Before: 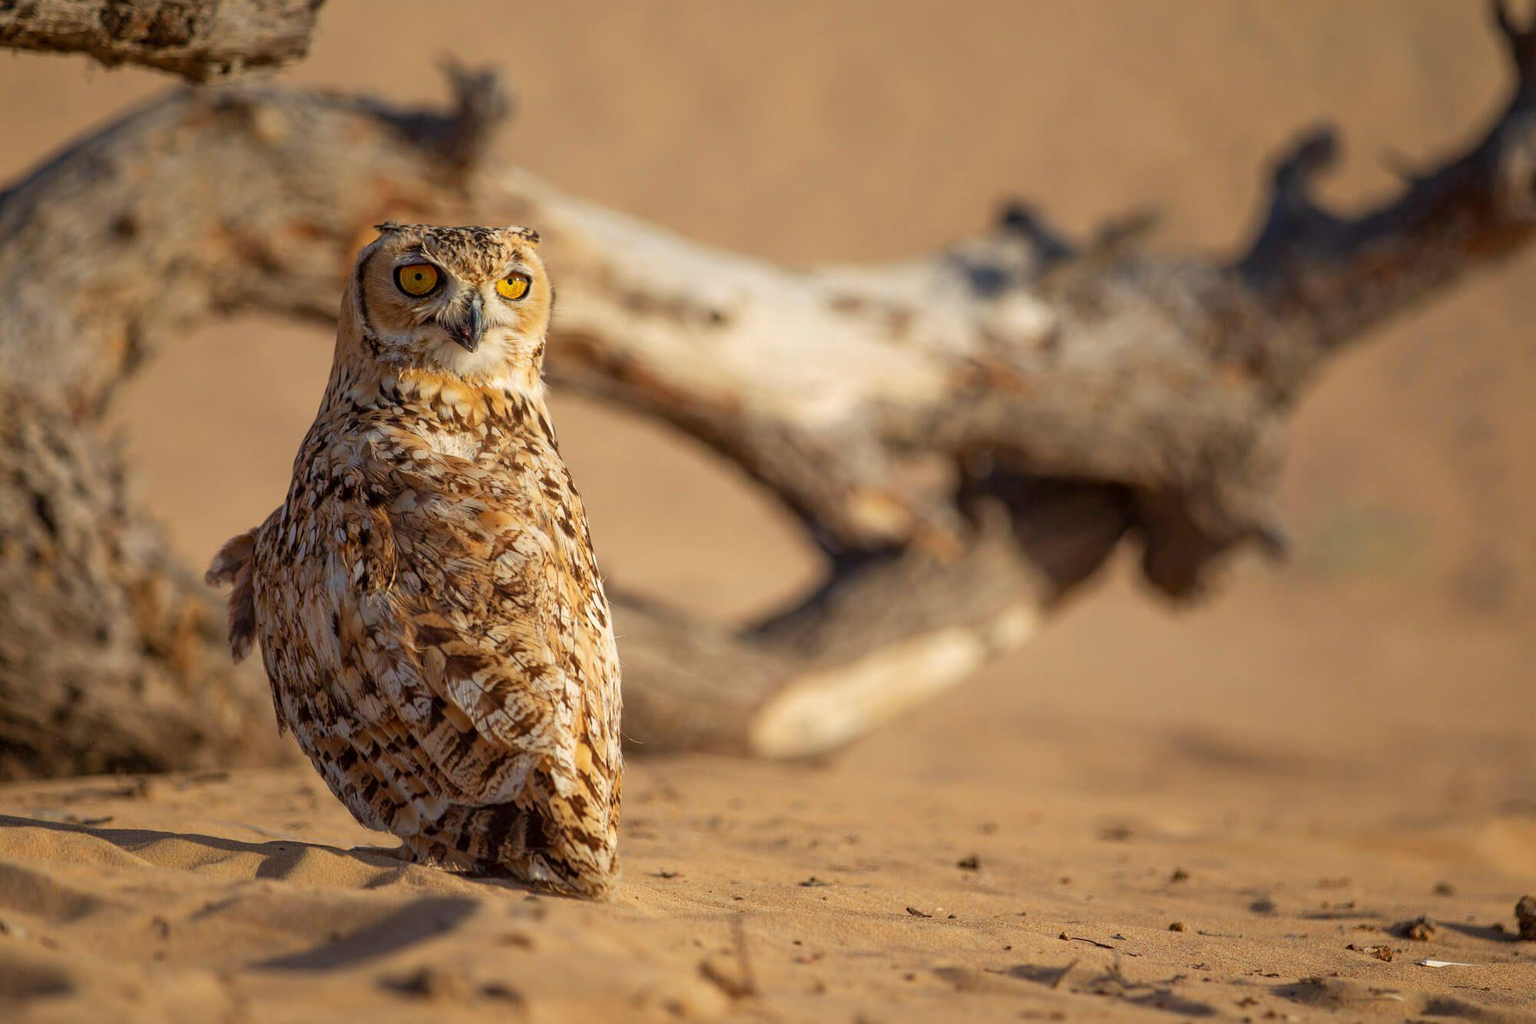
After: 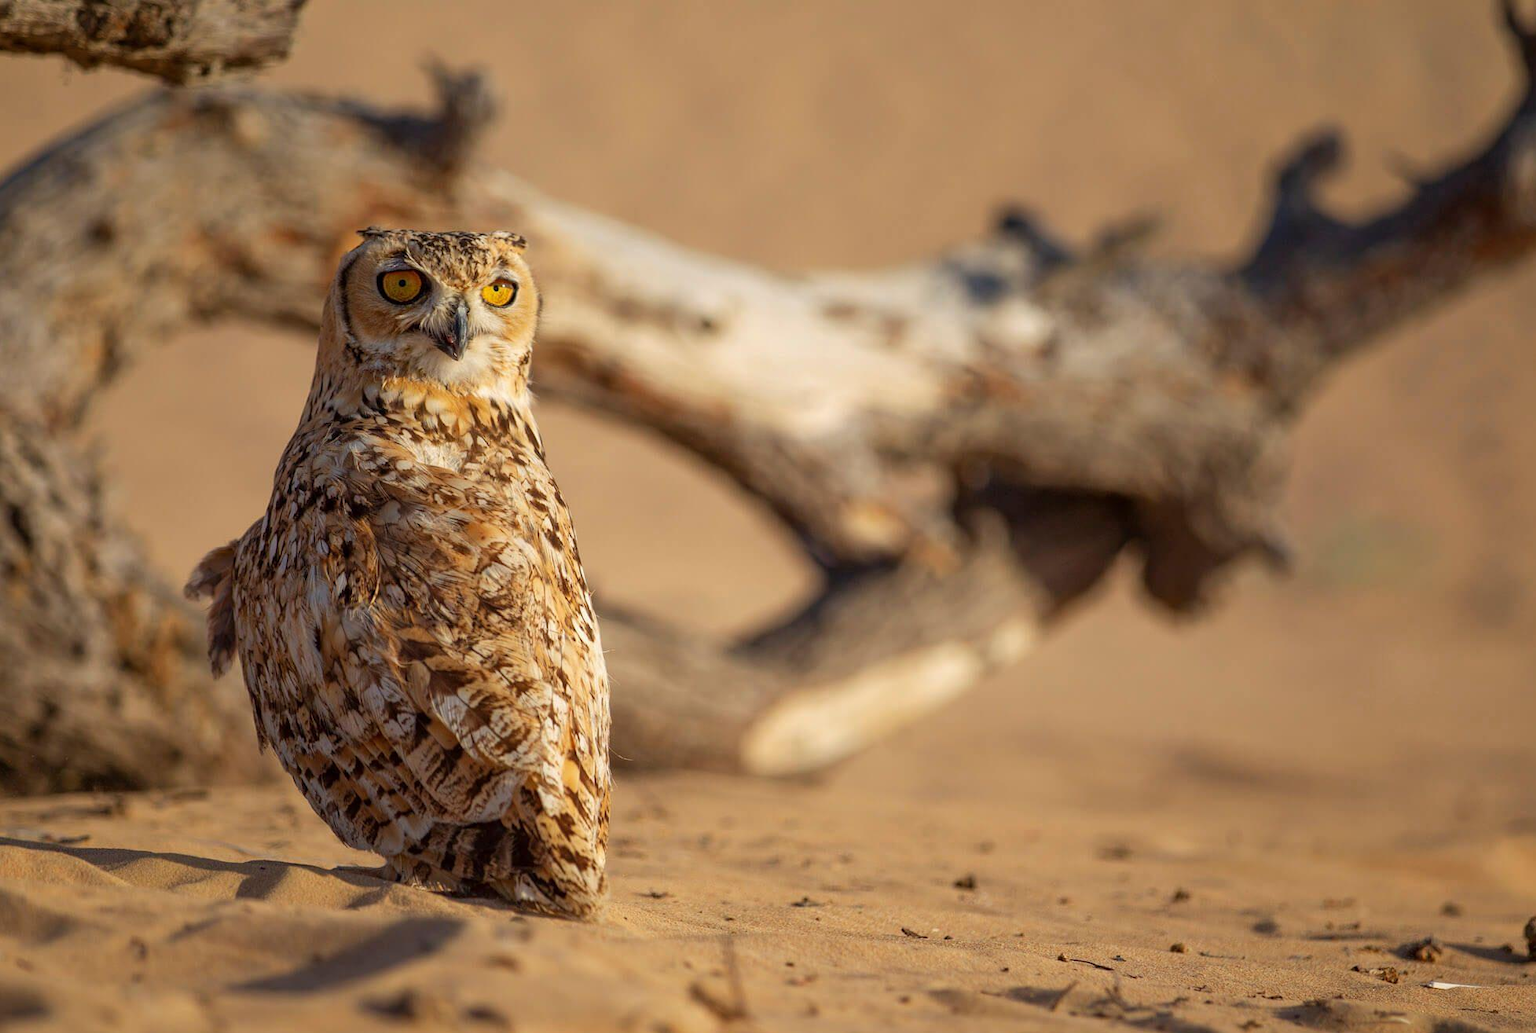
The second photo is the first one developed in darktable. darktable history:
crop and rotate: left 1.674%, right 0.536%, bottom 1.287%
